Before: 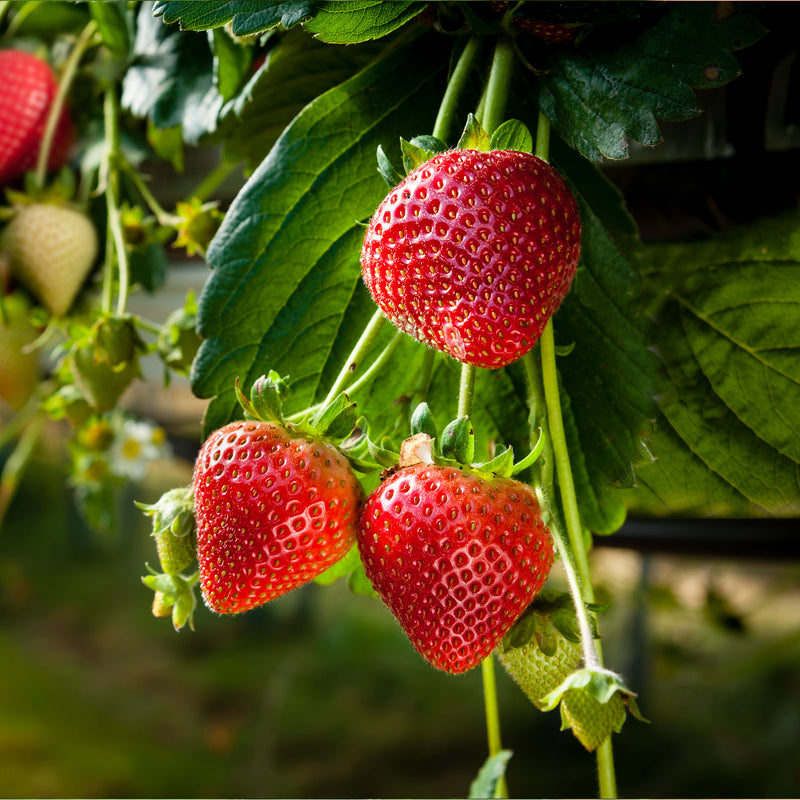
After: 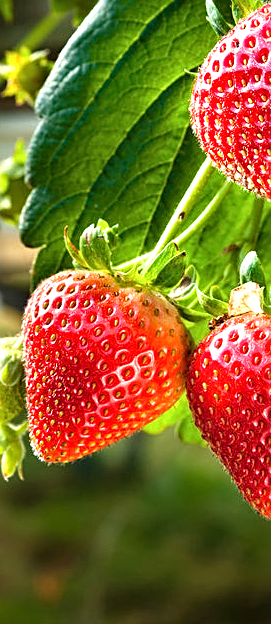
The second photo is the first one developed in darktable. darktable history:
crop and rotate: left 21.602%, top 18.898%, right 44.473%, bottom 2.989%
local contrast: highlights 104%, shadows 97%, detail 120%, midtone range 0.2
exposure: black level correction 0, exposure 0.704 EV, compensate highlight preservation false
sharpen: on, module defaults
